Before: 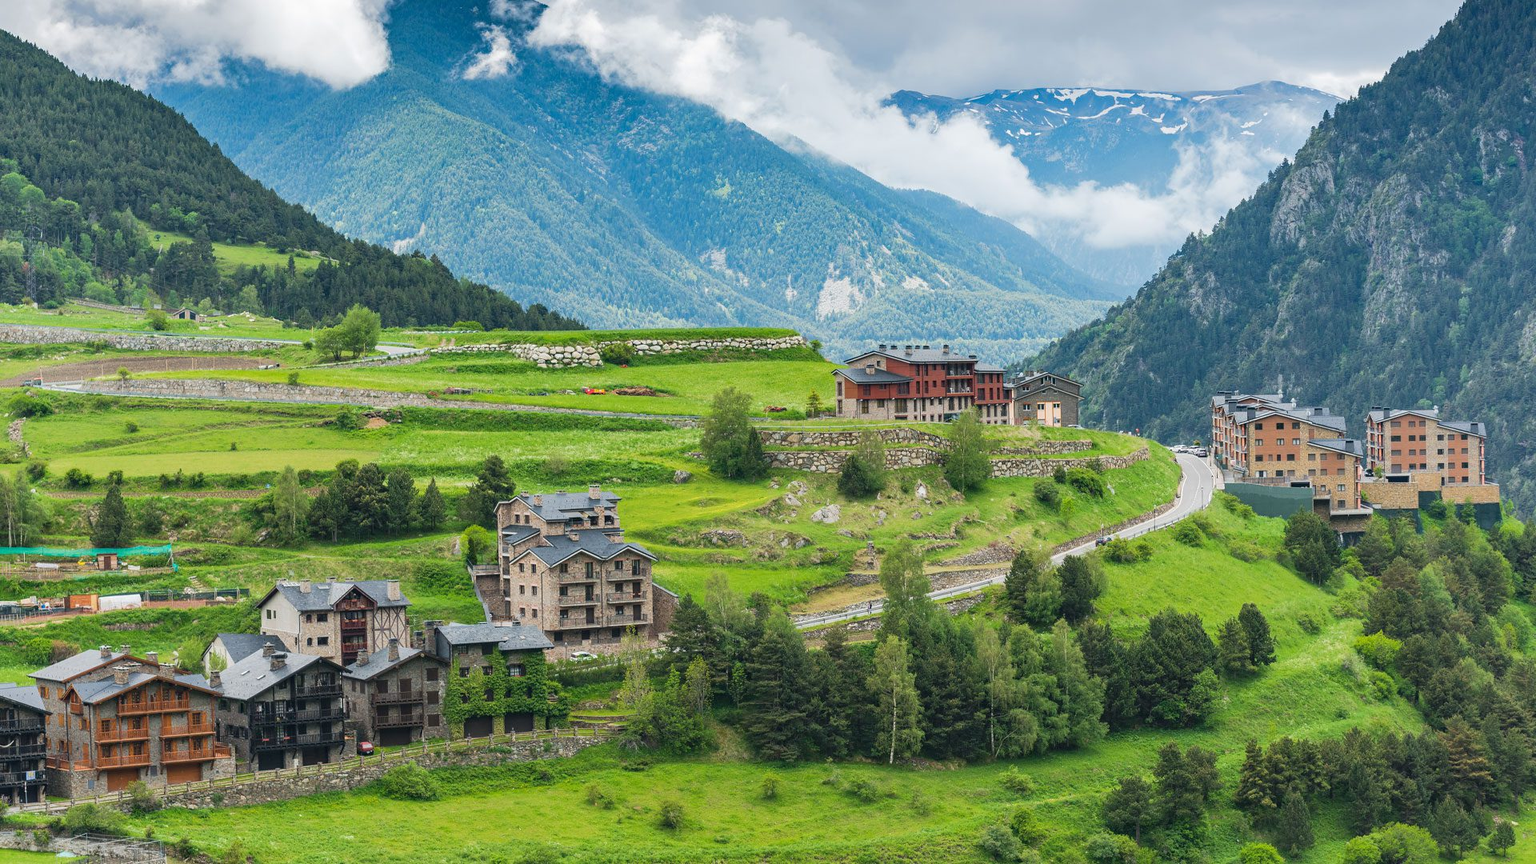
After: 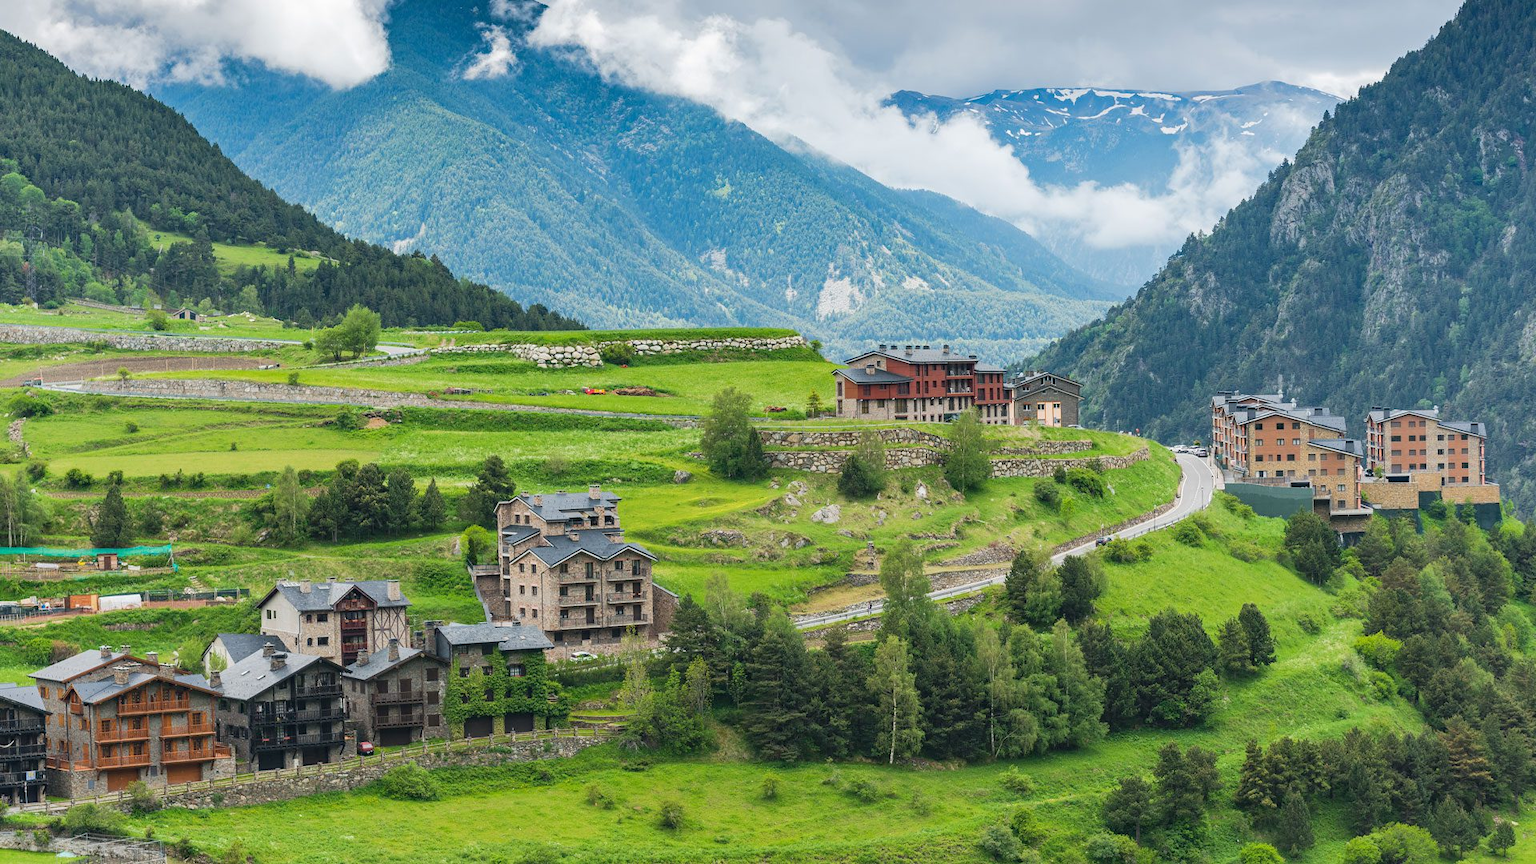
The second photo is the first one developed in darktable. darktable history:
levels: mode automatic, levels [0, 0.374, 0.749]
